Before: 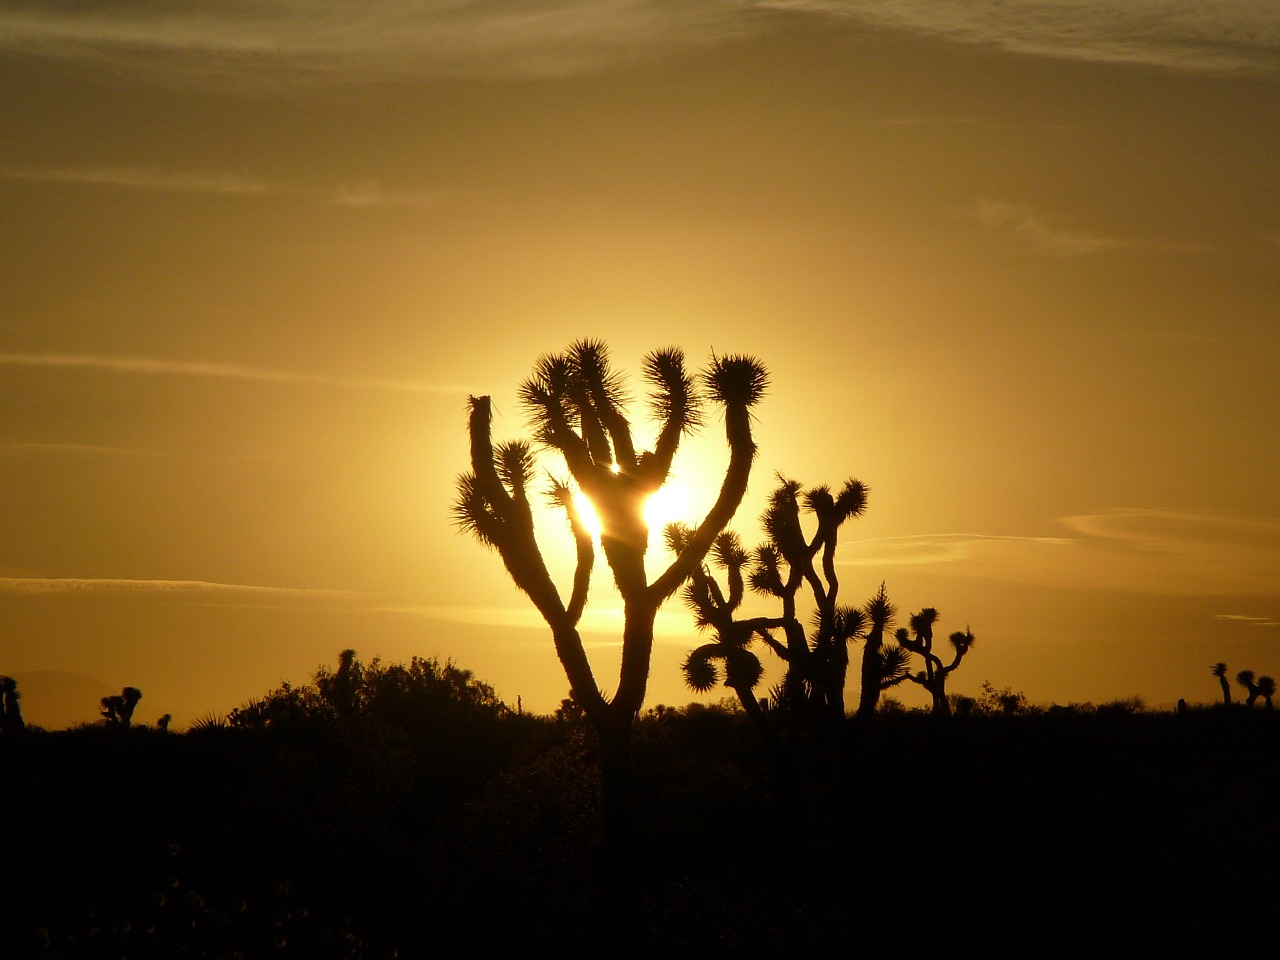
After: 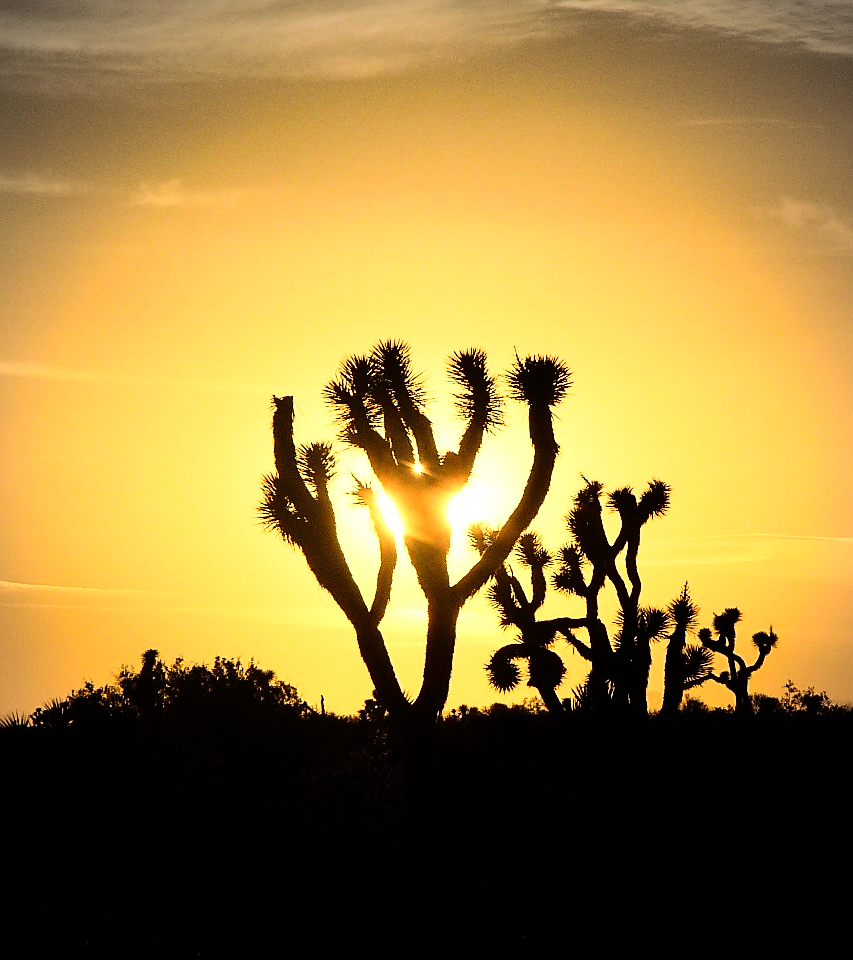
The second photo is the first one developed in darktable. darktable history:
crop and rotate: left 15.446%, right 17.836%
vignetting: on, module defaults
rgb curve: curves: ch0 [(0, 0) (0.21, 0.15) (0.24, 0.21) (0.5, 0.75) (0.75, 0.96) (0.89, 0.99) (1, 1)]; ch1 [(0, 0.02) (0.21, 0.13) (0.25, 0.2) (0.5, 0.67) (0.75, 0.9) (0.89, 0.97) (1, 1)]; ch2 [(0, 0.02) (0.21, 0.13) (0.25, 0.2) (0.5, 0.67) (0.75, 0.9) (0.89, 0.97) (1, 1)], compensate middle gray true
sharpen: on, module defaults
